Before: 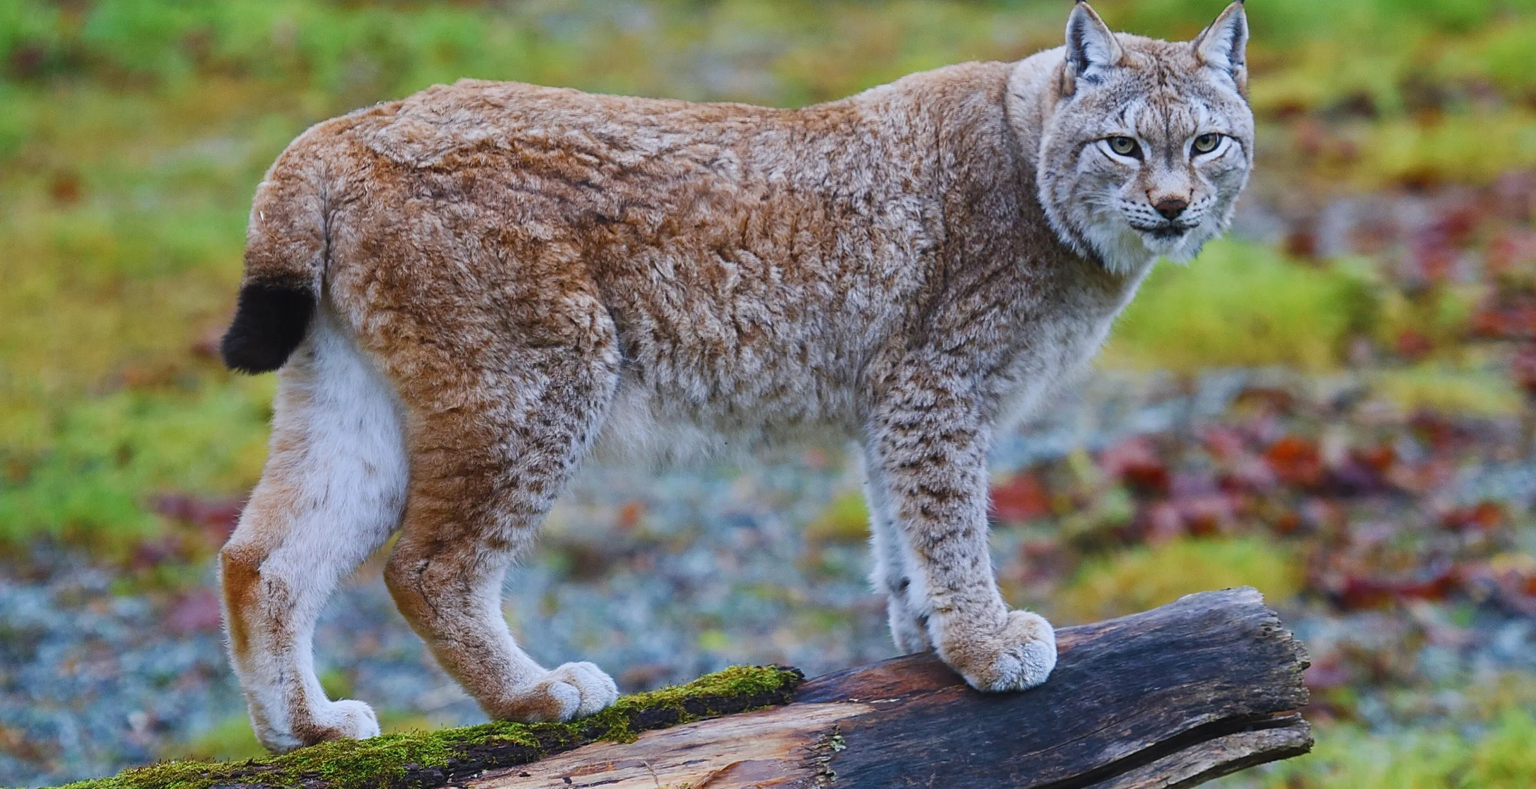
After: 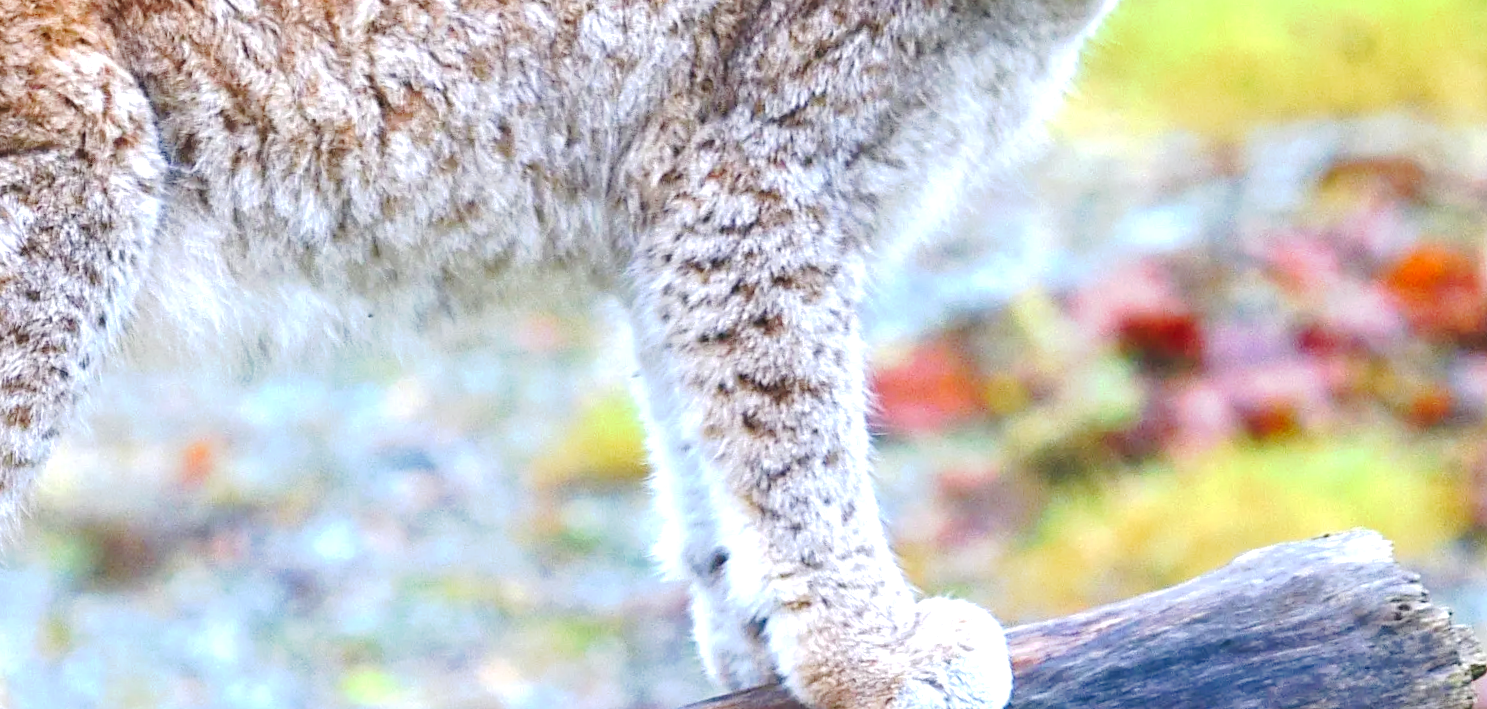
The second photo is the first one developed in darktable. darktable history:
tone curve: curves: ch0 [(0, 0) (0.003, 0.031) (0.011, 0.041) (0.025, 0.054) (0.044, 0.06) (0.069, 0.083) (0.1, 0.108) (0.136, 0.135) (0.177, 0.179) (0.224, 0.231) (0.277, 0.294) (0.335, 0.378) (0.399, 0.463) (0.468, 0.552) (0.543, 0.627) (0.623, 0.694) (0.709, 0.776) (0.801, 0.849) (0.898, 0.905) (1, 1)], preserve colors none
exposure: black level correction 0.001, exposure 1.398 EV, compensate exposure bias true, compensate highlight preservation false
rotate and perspective: rotation -3.18°, automatic cropping off
crop: left 35.03%, top 36.625%, right 14.663%, bottom 20.057%
